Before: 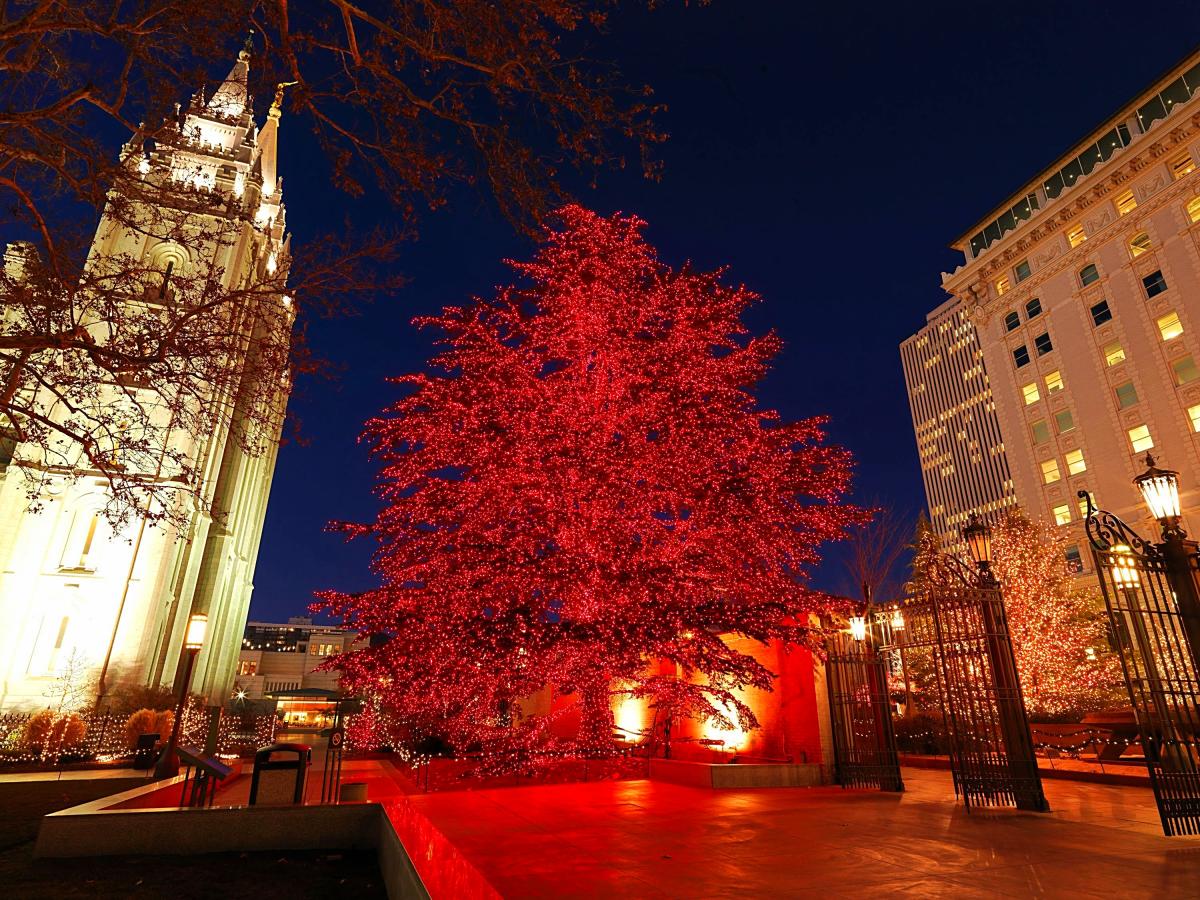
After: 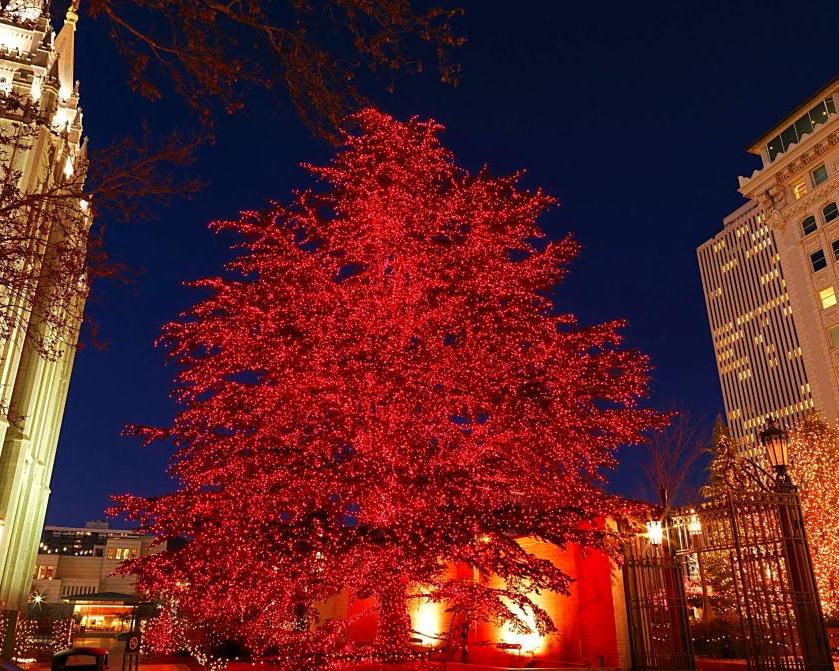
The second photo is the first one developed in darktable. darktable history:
crop and rotate: left 16.989%, top 10.76%, right 13.019%, bottom 14.607%
